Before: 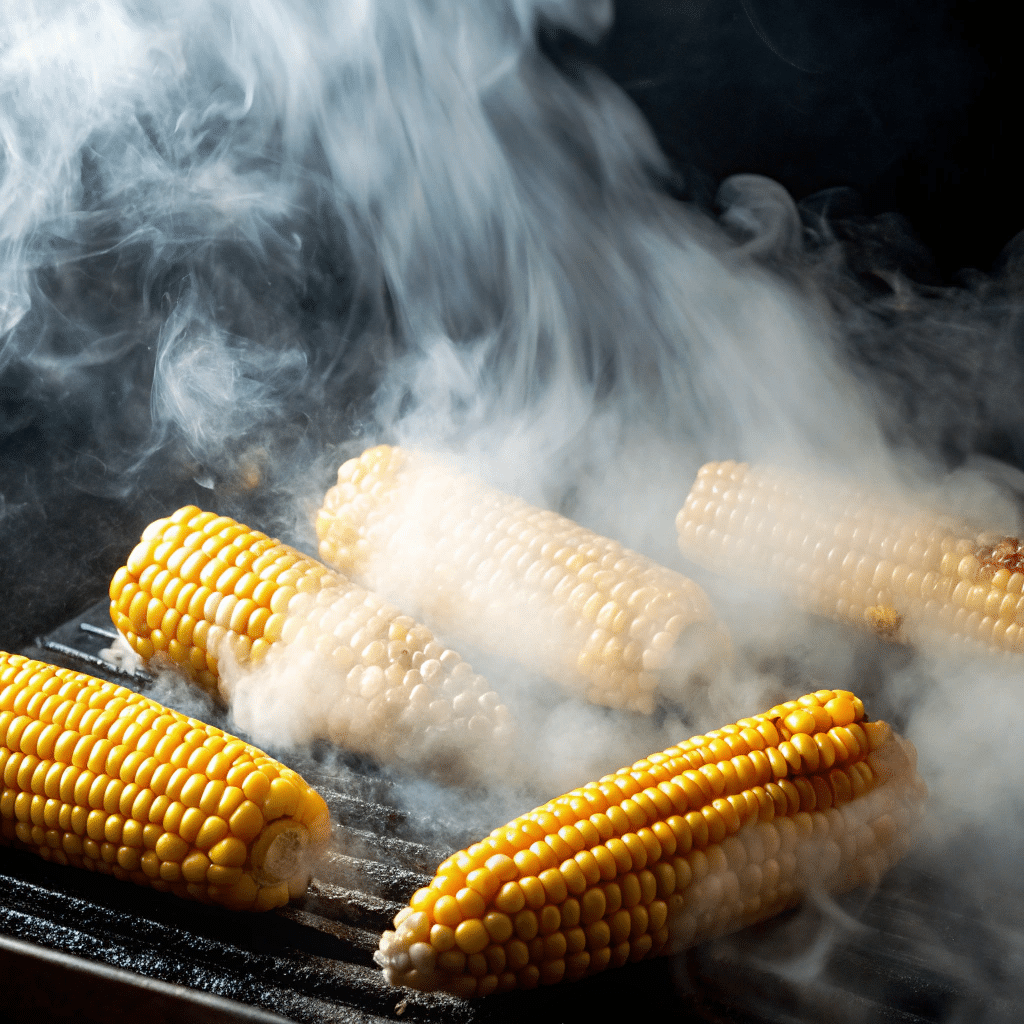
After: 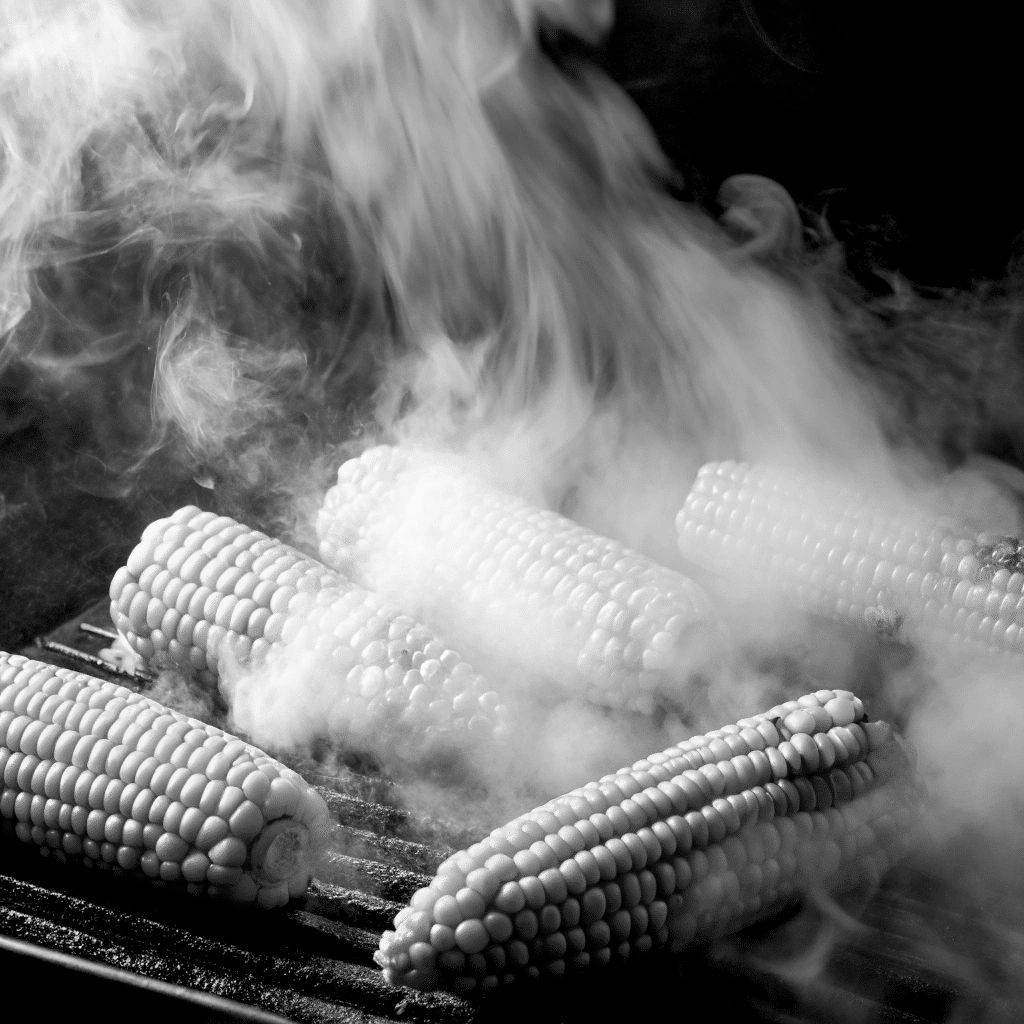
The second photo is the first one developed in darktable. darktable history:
monochrome: on, module defaults
color balance rgb: shadows lift › chroma 1%, shadows lift › hue 240.84°, highlights gain › chroma 2%, highlights gain › hue 73.2°, global offset › luminance -0.5%, perceptual saturation grading › global saturation 20%, perceptual saturation grading › highlights -25%, perceptual saturation grading › shadows 50%, global vibrance 15%
color correction: highlights a* 0.003, highlights b* -0.283
